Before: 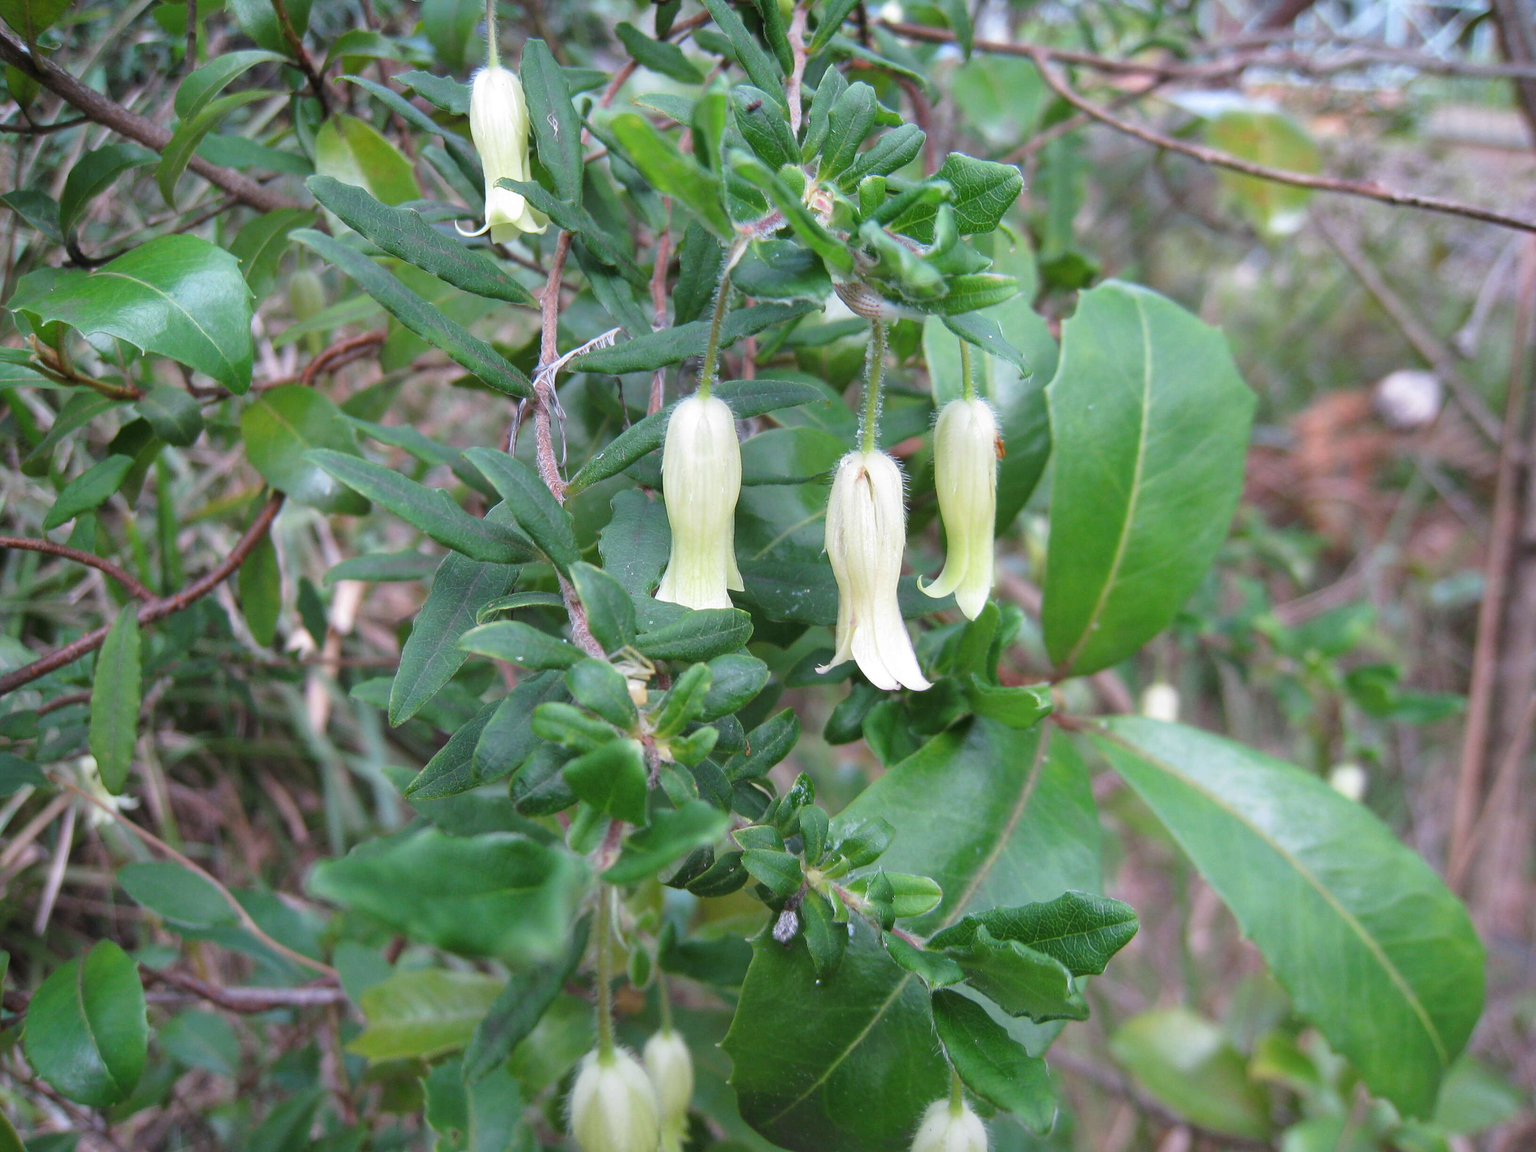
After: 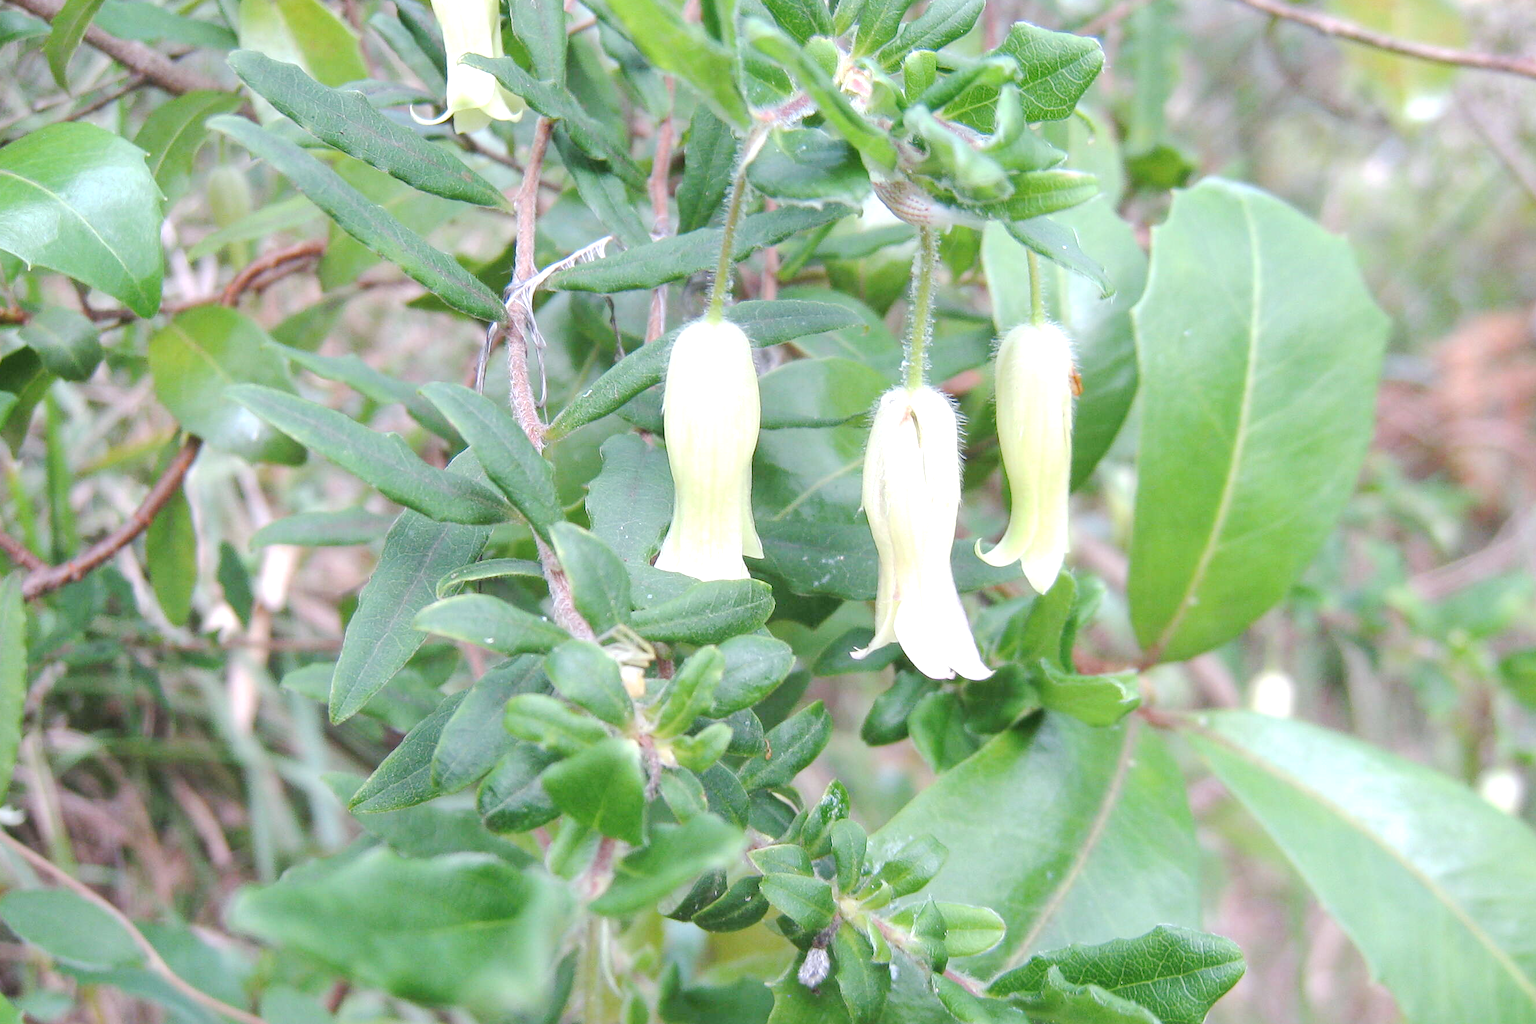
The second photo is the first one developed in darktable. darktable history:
crop: left 7.791%, top 11.713%, right 10.36%, bottom 15.475%
exposure: black level correction 0, exposure 0.598 EV, compensate exposure bias true, compensate highlight preservation false
base curve: curves: ch0 [(0, 0) (0.158, 0.273) (0.879, 0.895) (1, 1)], preserve colors none
contrast brightness saturation: contrast 0.045
